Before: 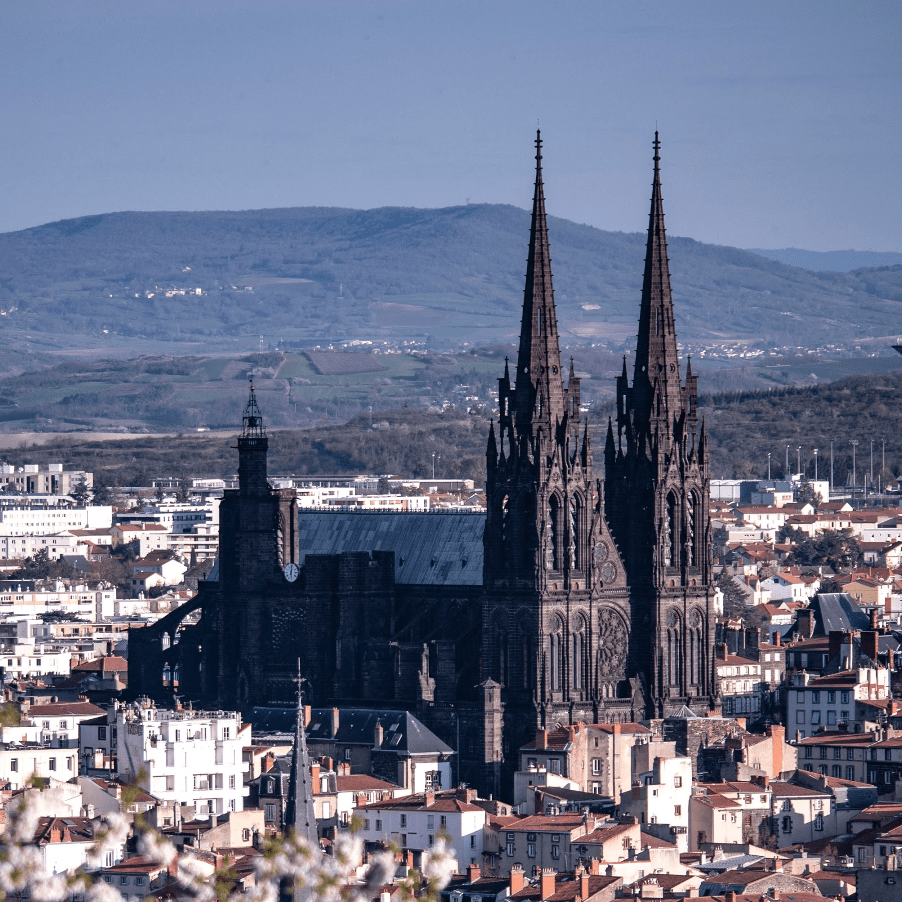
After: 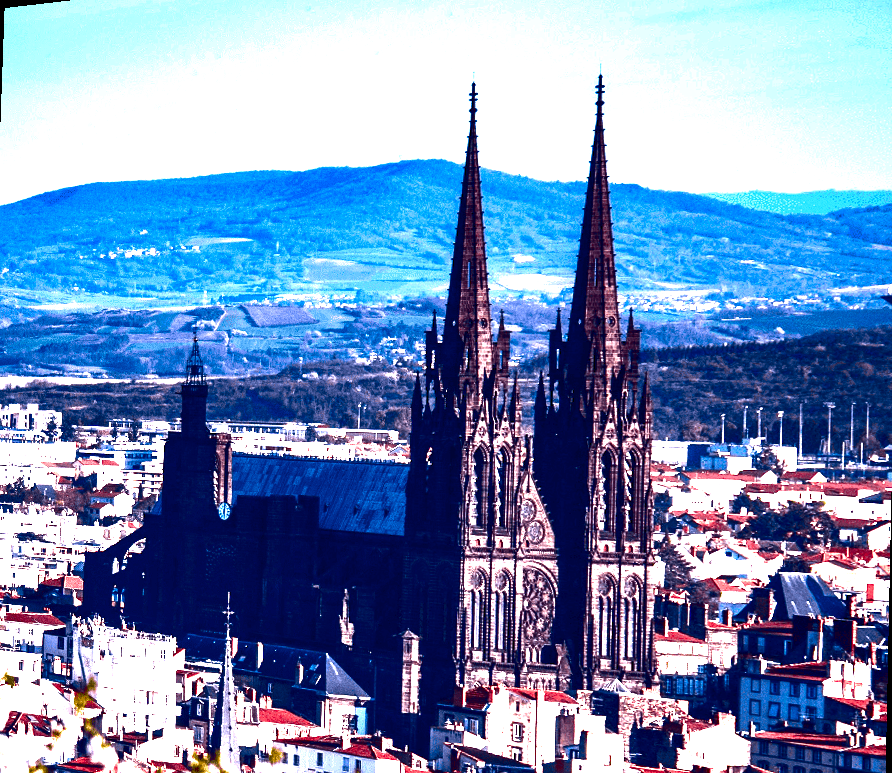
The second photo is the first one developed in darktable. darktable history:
exposure: black level correction 0, exposure 2 EV, compensate highlight preservation false
contrast brightness saturation: brightness -1, saturation 1
rotate and perspective: rotation 1.69°, lens shift (vertical) -0.023, lens shift (horizontal) -0.291, crop left 0.025, crop right 0.988, crop top 0.092, crop bottom 0.842
grain: coarseness 0.47 ISO
